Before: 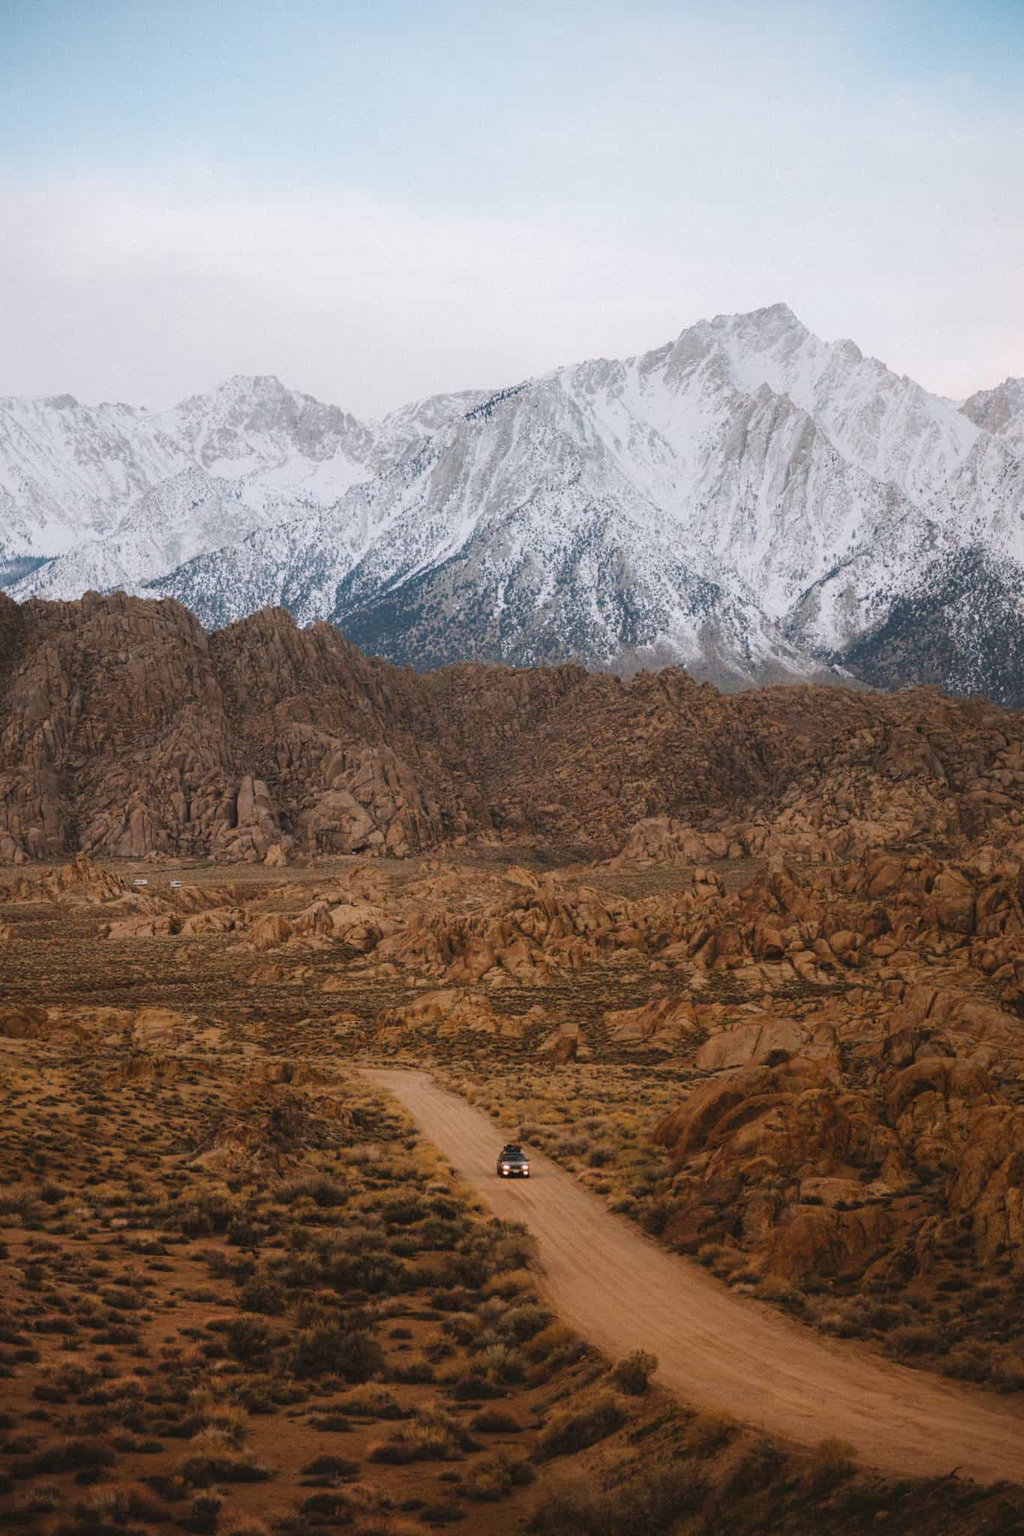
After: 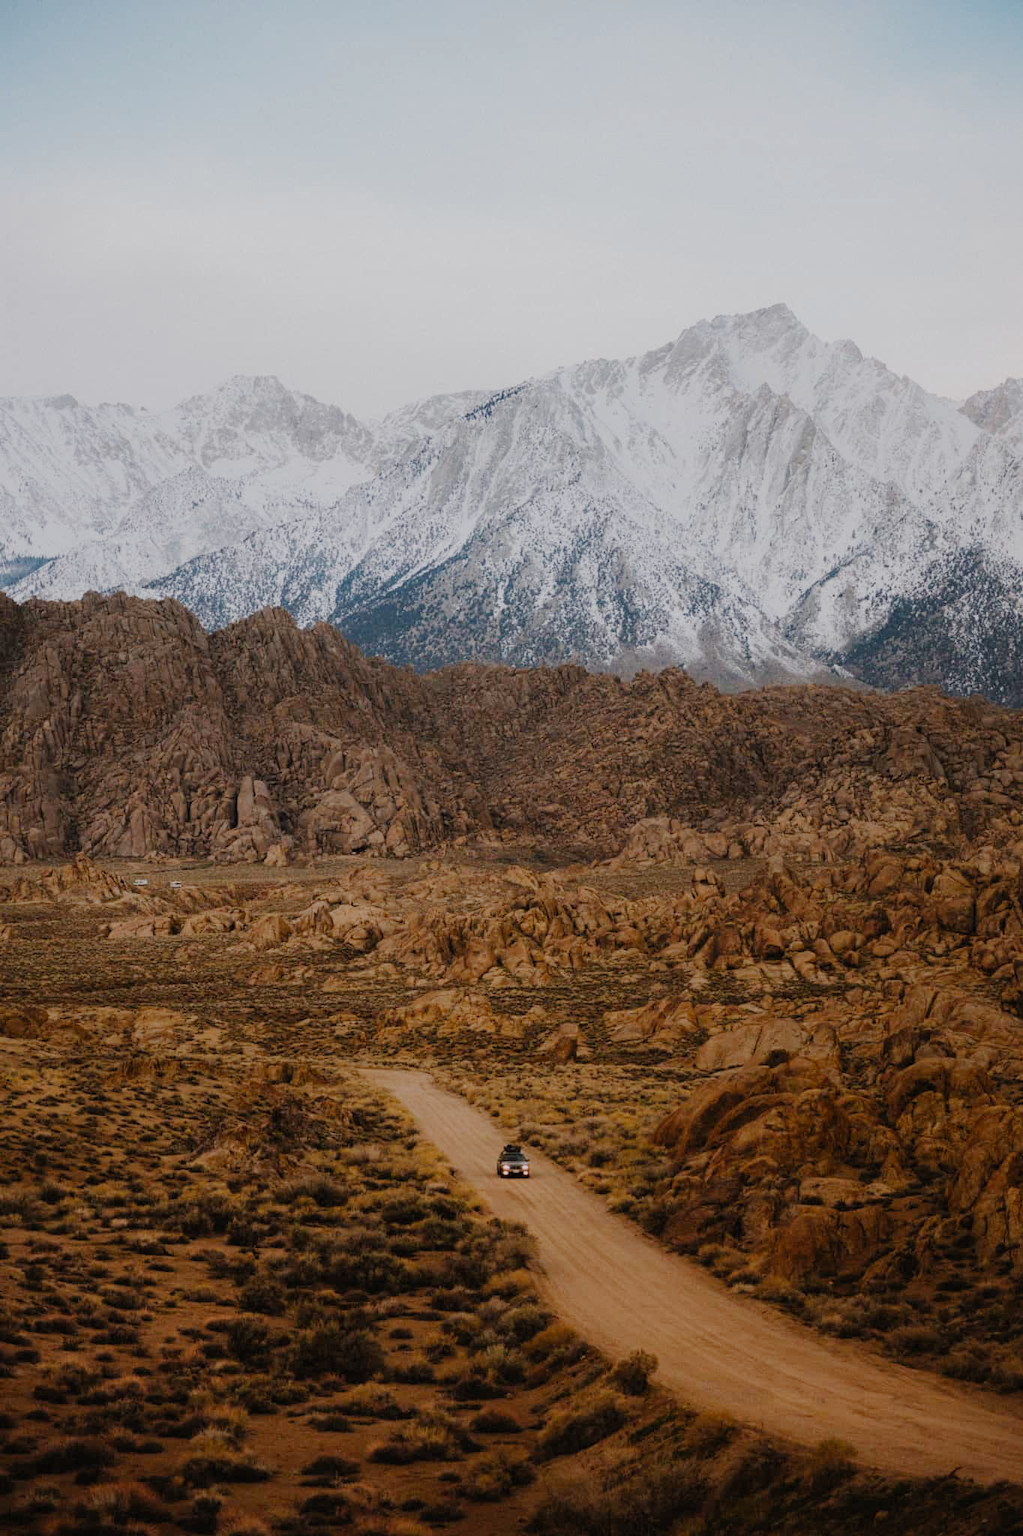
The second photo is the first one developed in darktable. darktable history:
filmic rgb: black relative exposure -7.65 EV, white relative exposure 4.56 EV, hardness 3.61, preserve chrominance no, color science v5 (2021)
